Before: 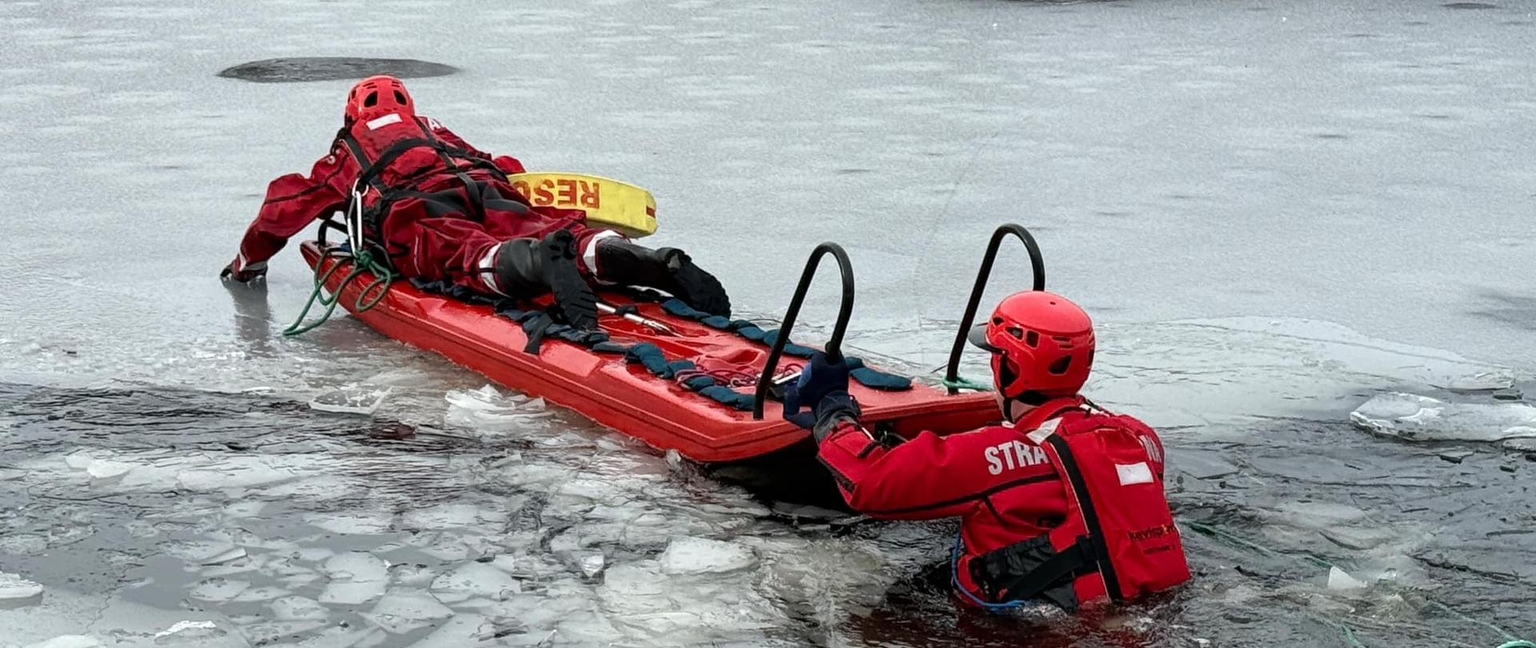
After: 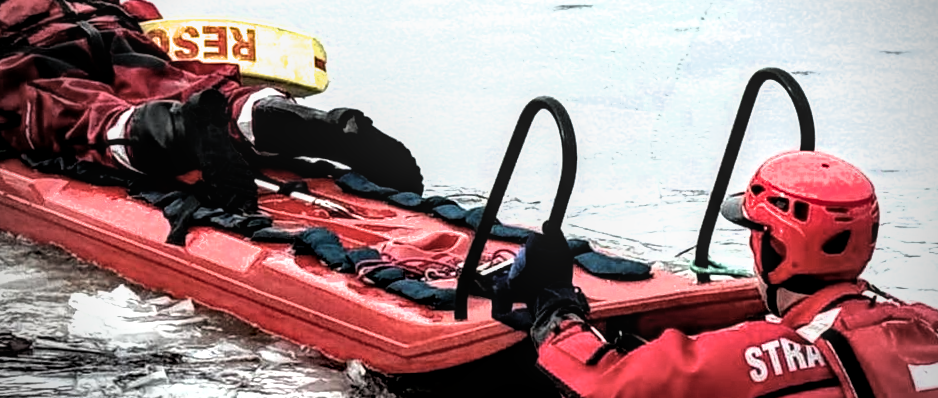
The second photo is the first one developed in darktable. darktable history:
crop: left 25%, top 25%, right 25%, bottom 25%
vignetting: fall-off start 75%, brightness -0.692, width/height ratio 1.084
rotate and perspective: rotation -1.42°, crop left 0.016, crop right 0.984, crop top 0.035, crop bottom 0.965
exposure: exposure 0.2 EV, compensate highlight preservation false
filmic rgb: black relative exposure -8.2 EV, white relative exposure 2.2 EV, threshold 3 EV, hardness 7.11, latitude 85.74%, contrast 1.696, highlights saturation mix -4%, shadows ↔ highlights balance -2.69%, color science v5 (2021), contrast in shadows safe, contrast in highlights safe, enable highlight reconstruction true
local contrast: detail 130%
shadows and highlights: white point adjustment 0.05, highlights color adjustment 55.9%, soften with gaussian
